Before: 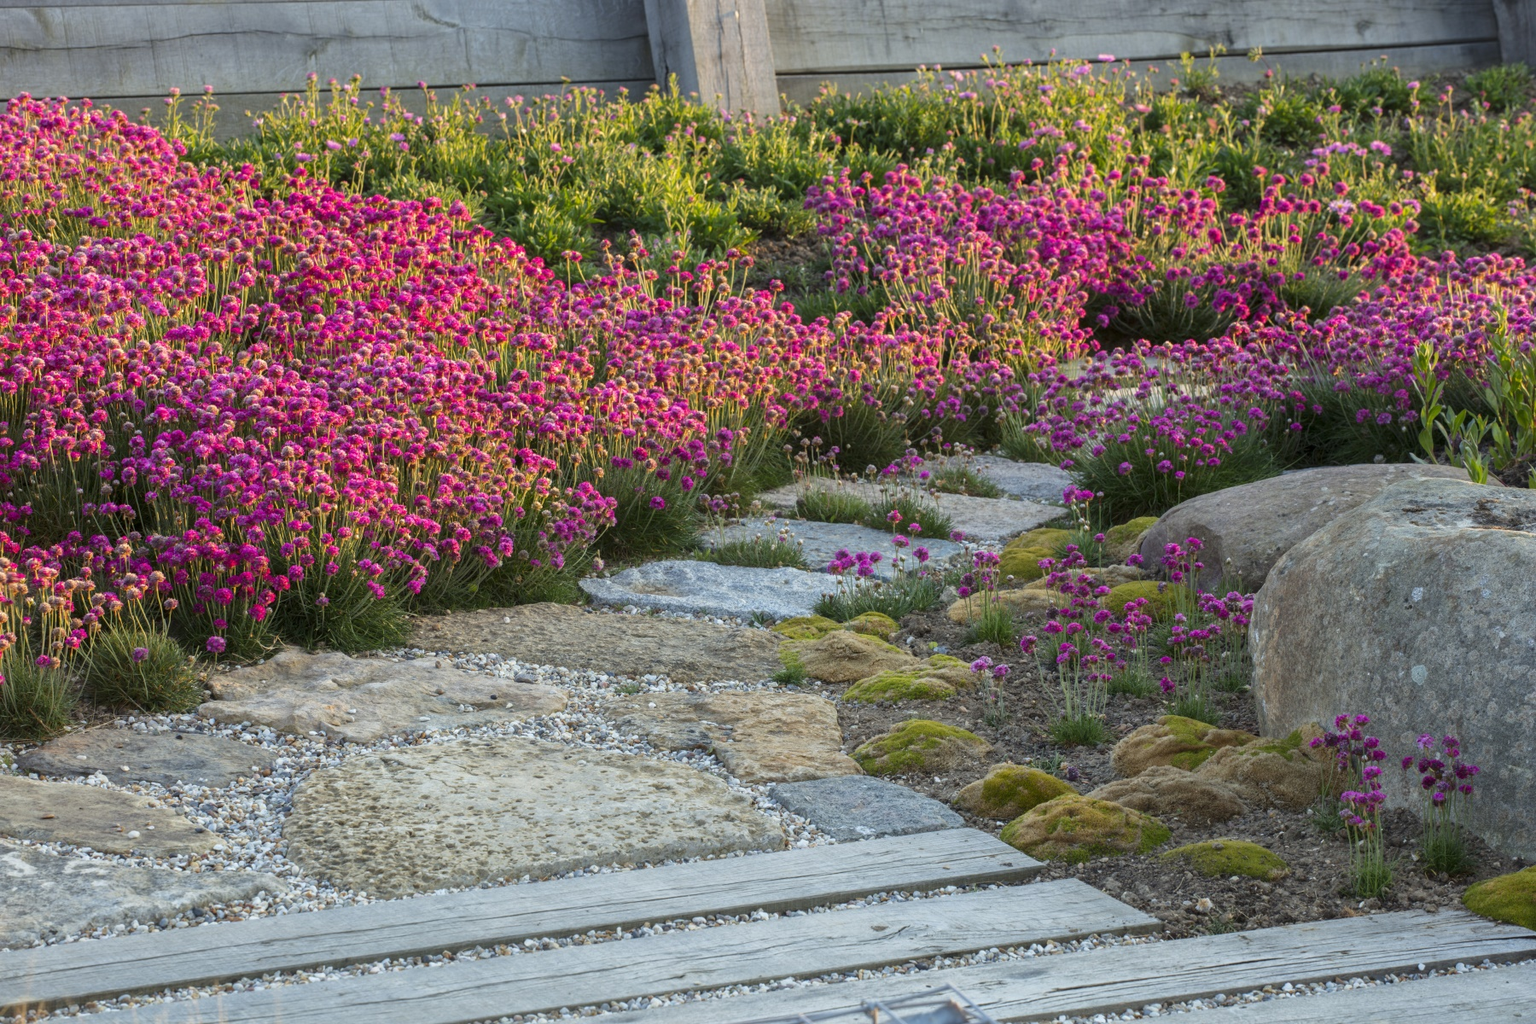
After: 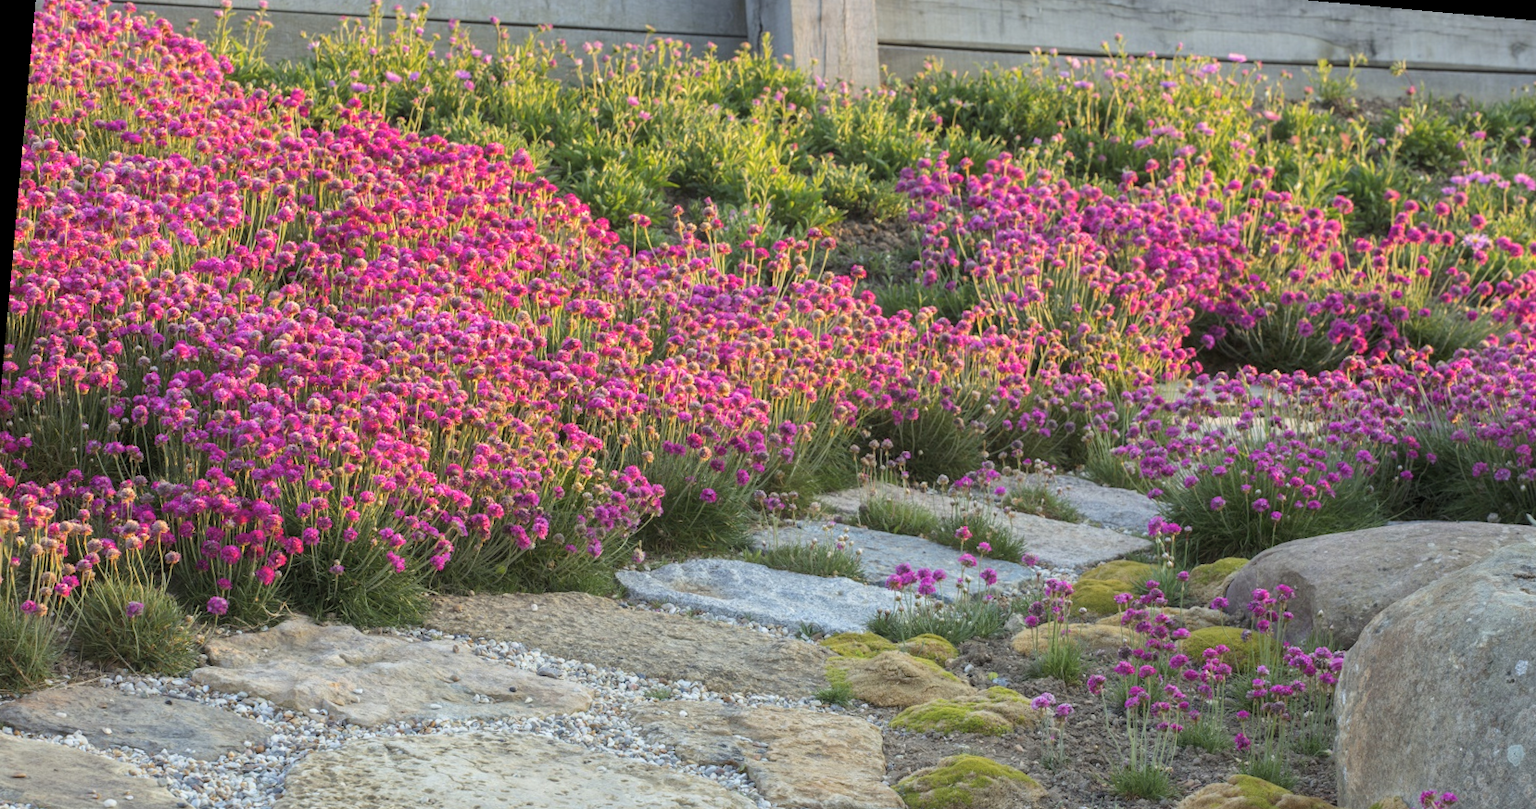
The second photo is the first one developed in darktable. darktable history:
white balance: emerald 1
rotate and perspective: rotation 5.12°, automatic cropping off
contrast brightness saturation: brightness 0.13
crop: left 3.015%, top 8.969%, right 9.647%, bottom 26.457%
